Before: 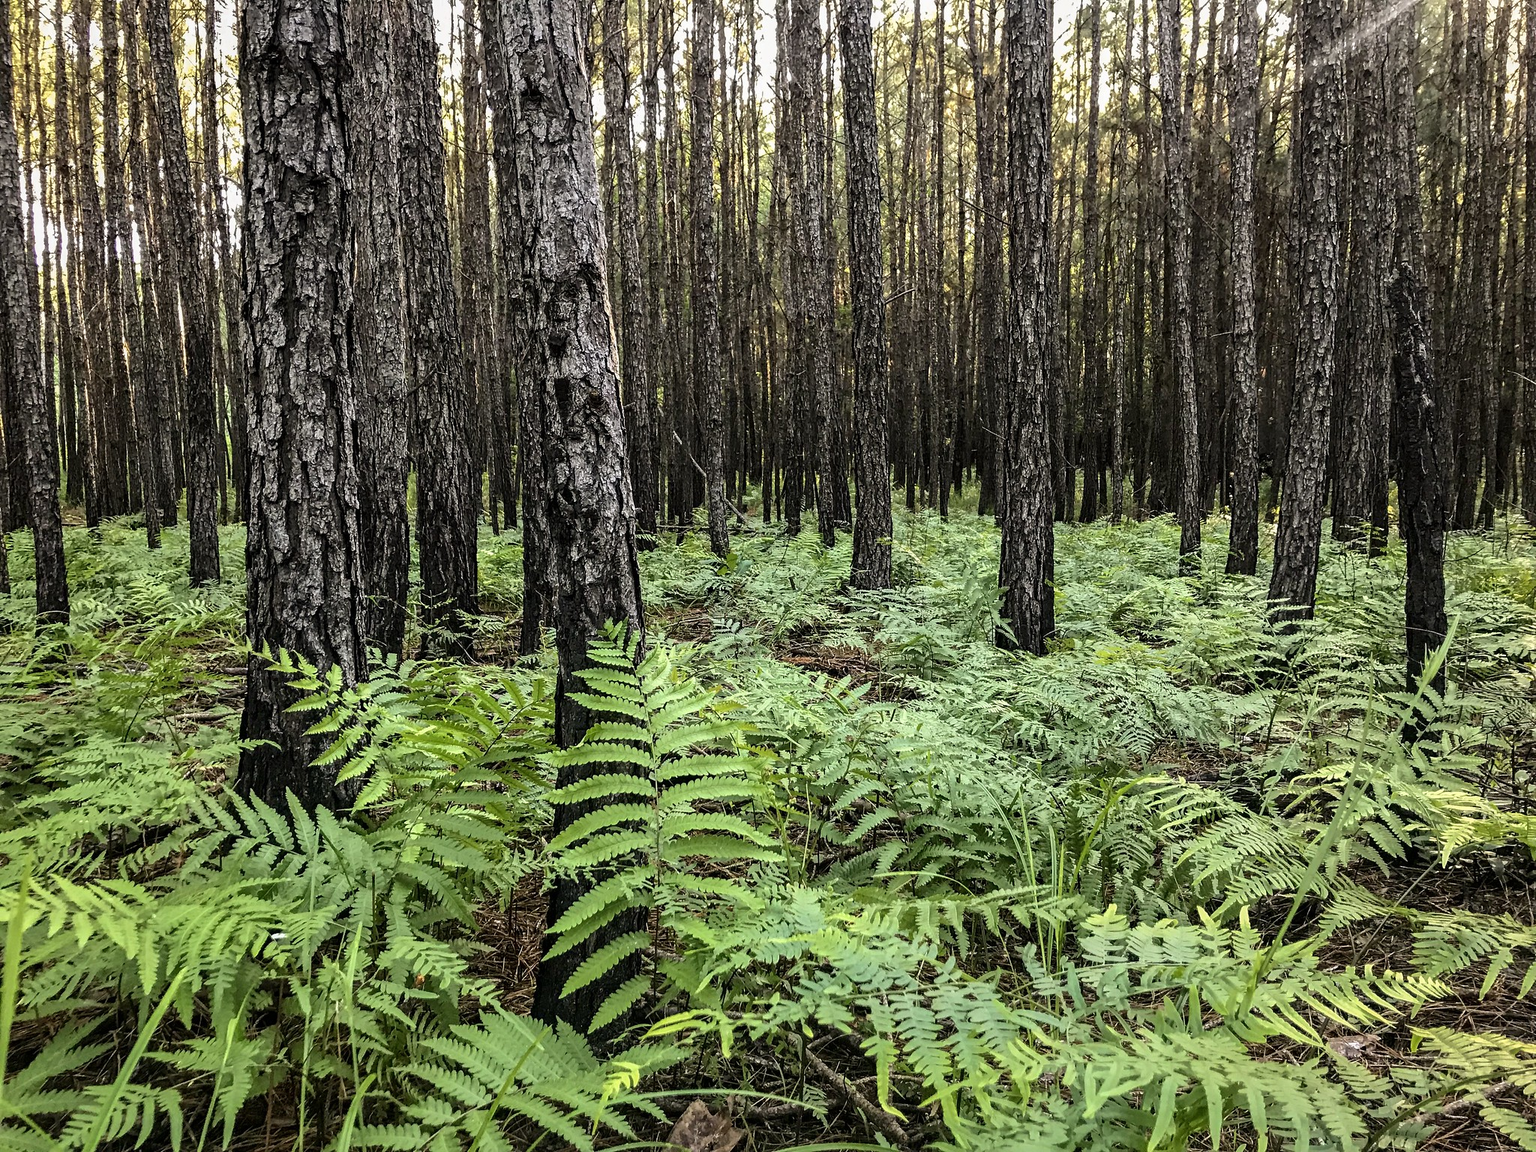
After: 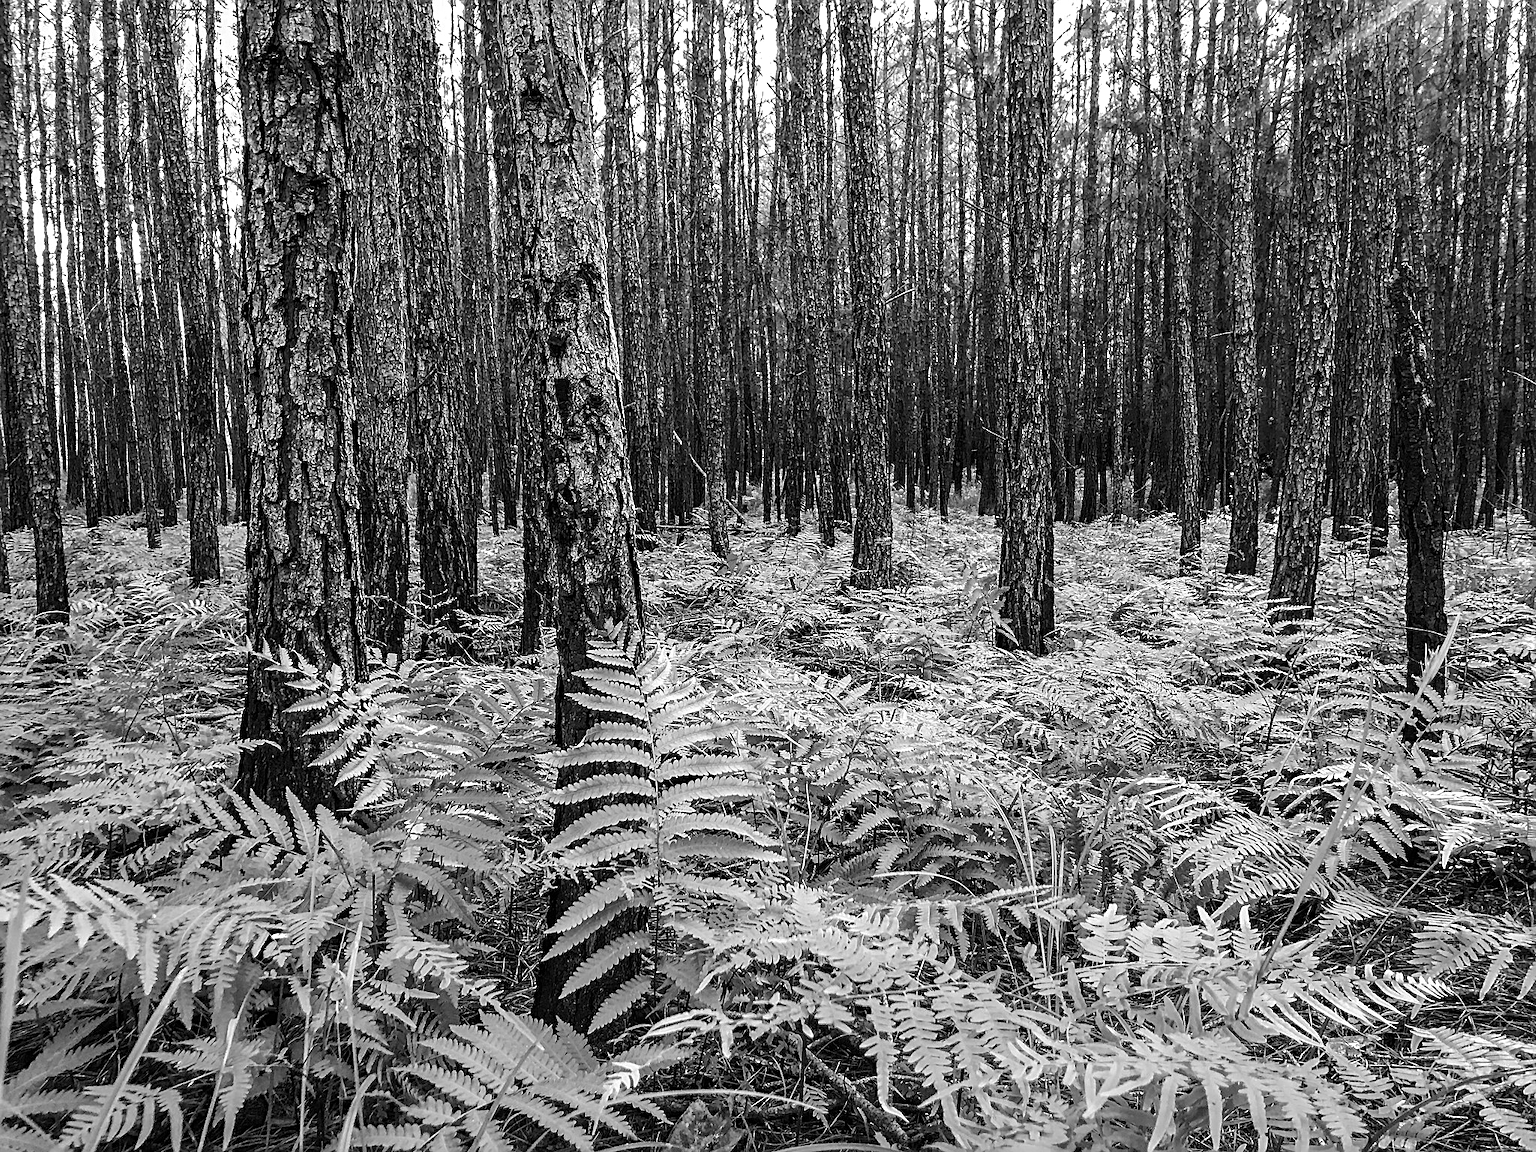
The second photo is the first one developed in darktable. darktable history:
sharpen: on, module defaults
exposure: exposure 0.131 EV, compensate highlight preservation false
monochrome: on, module defaults
